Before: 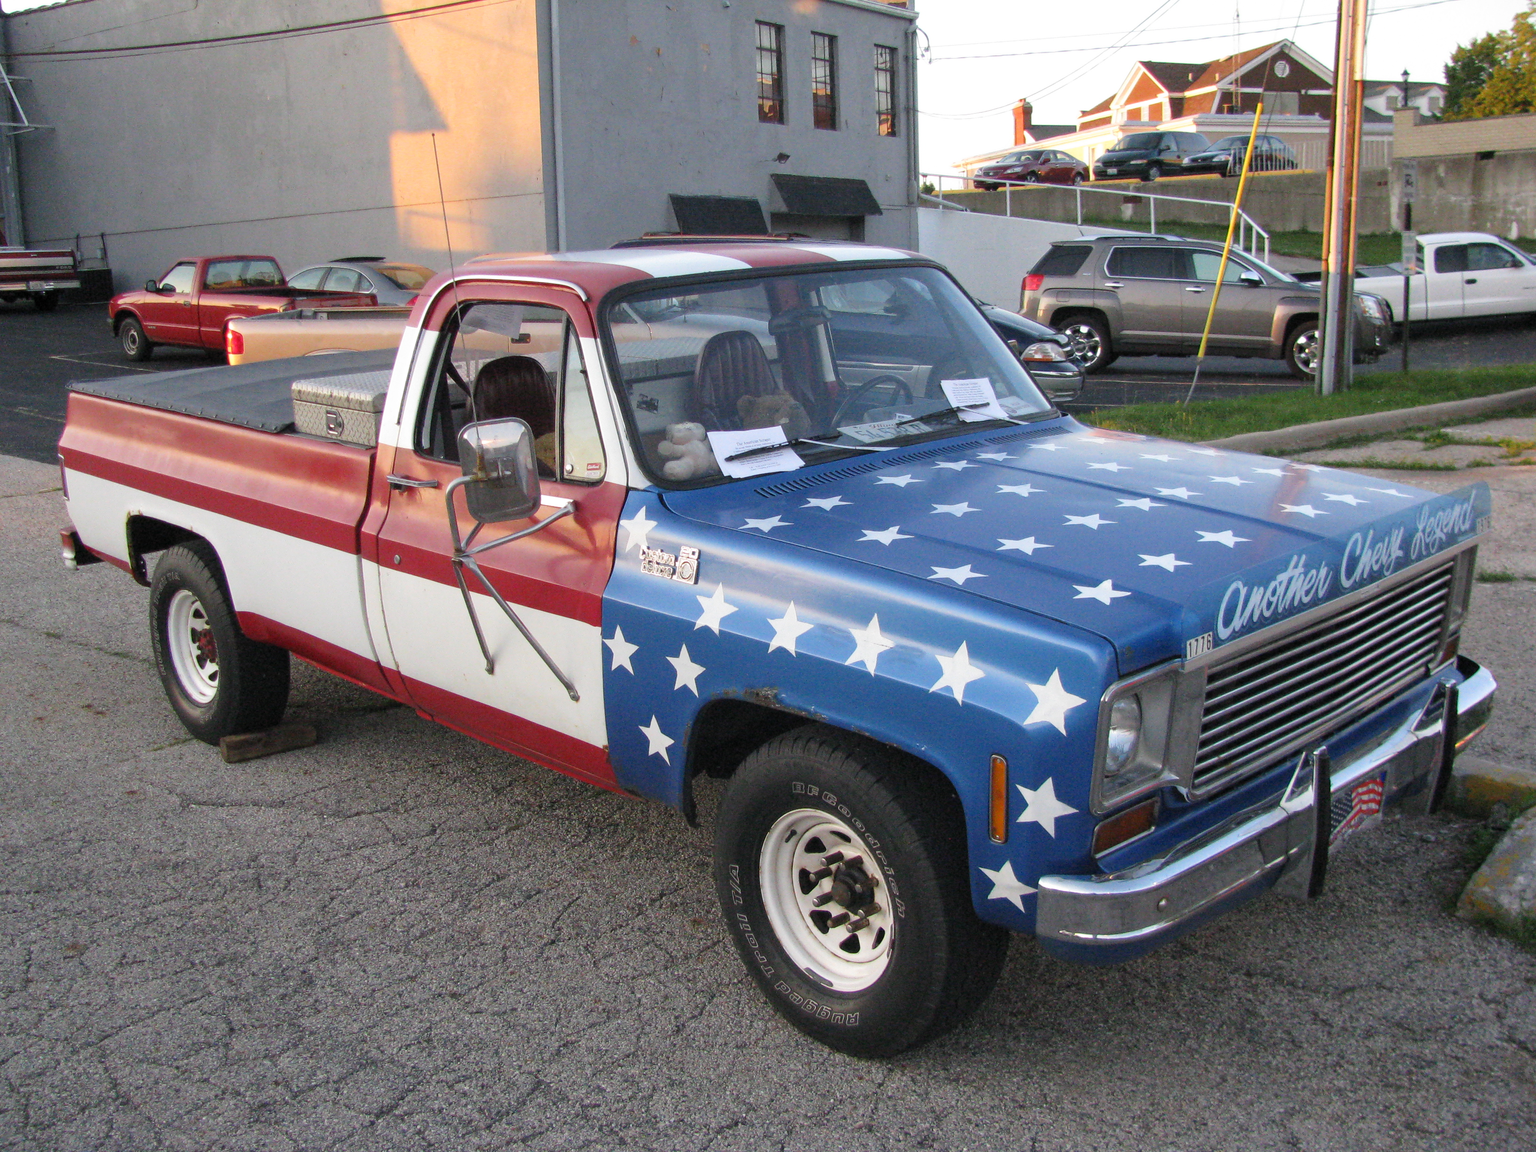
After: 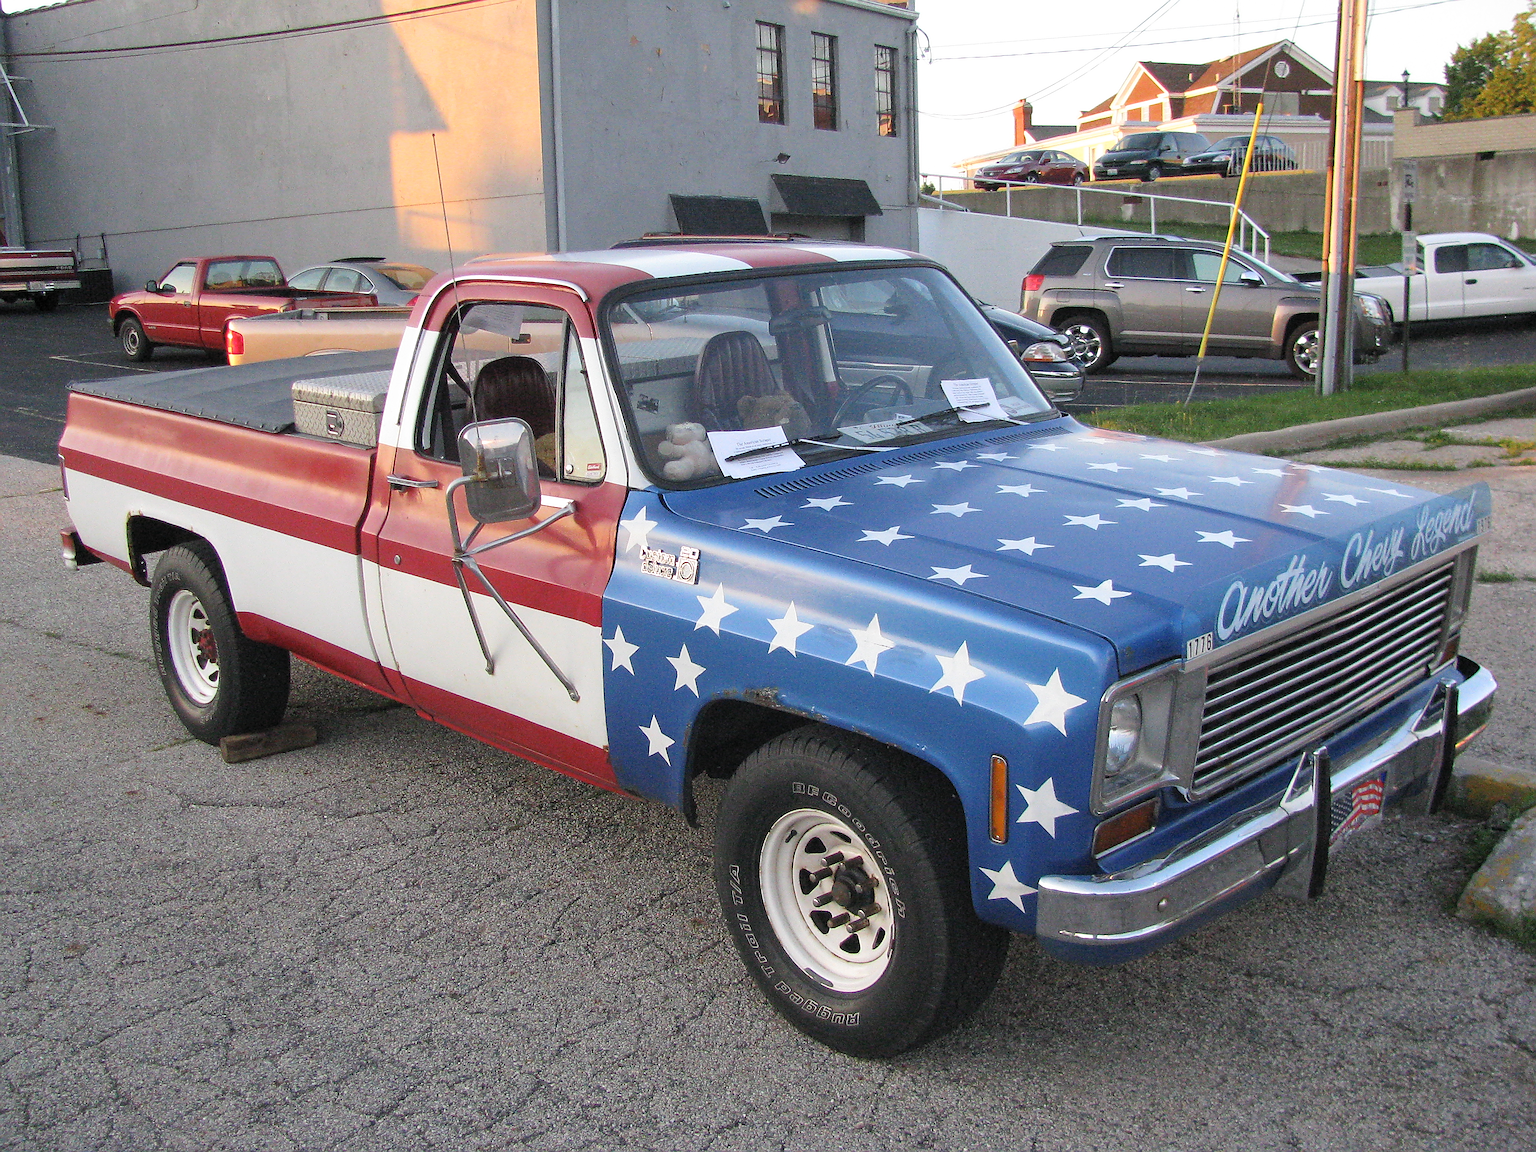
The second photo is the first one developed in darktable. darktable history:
contrast brightness saturation: contrast 0.046, brightness 0.063, saturation 0.007
exposure: compensate highlight preservation false
sharpen: radius 1.394, amount 1.238, threshold 0.644
